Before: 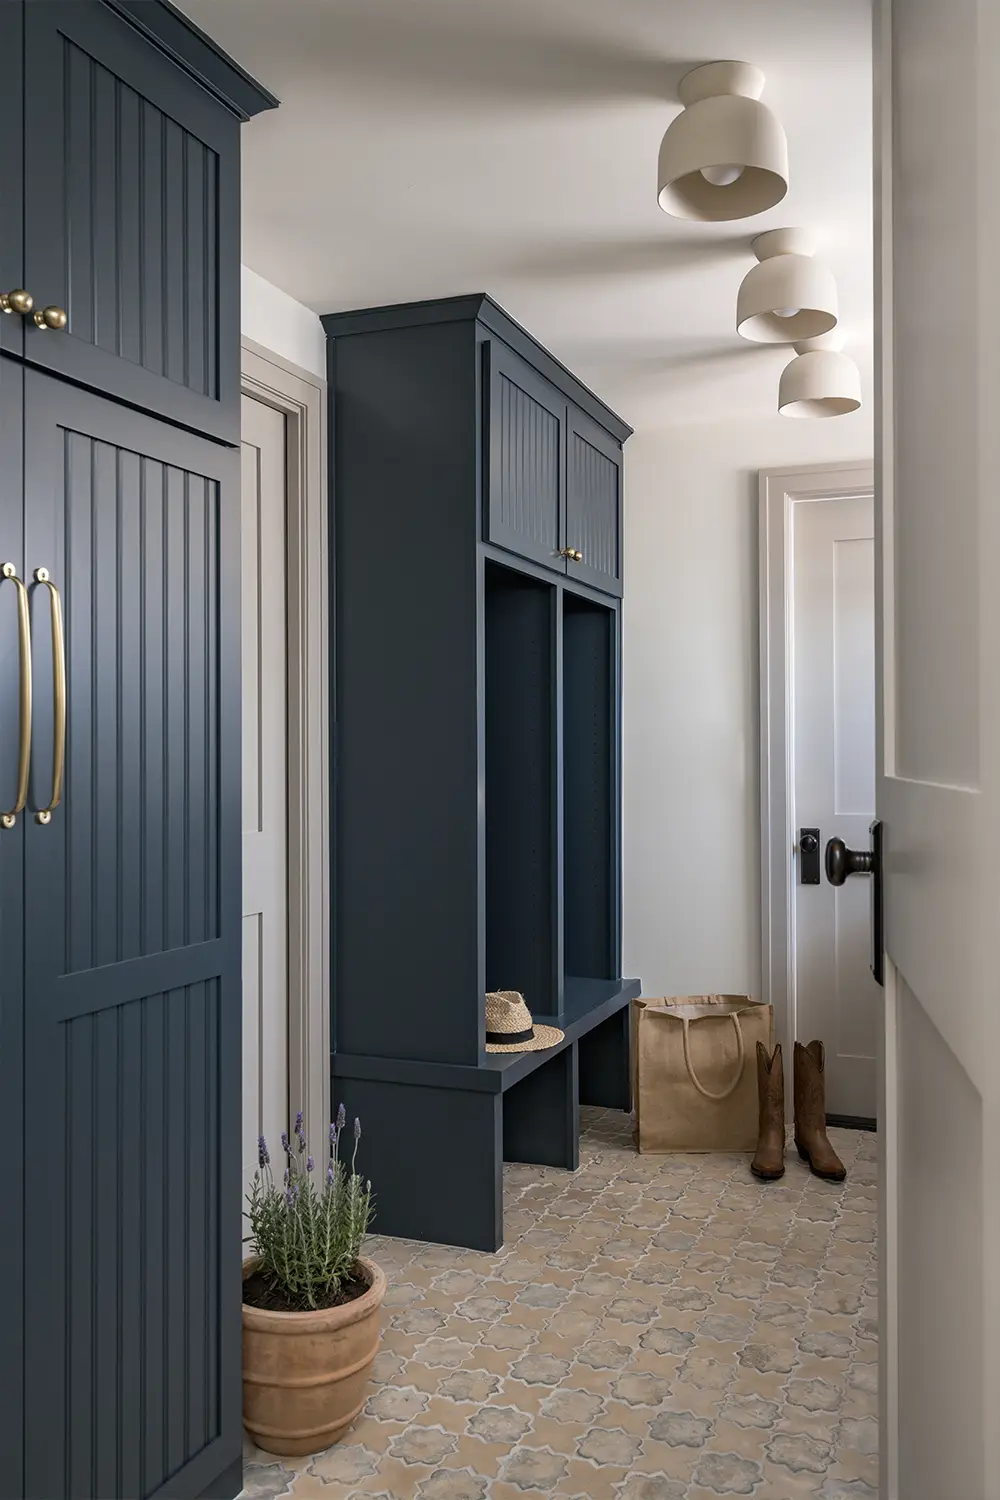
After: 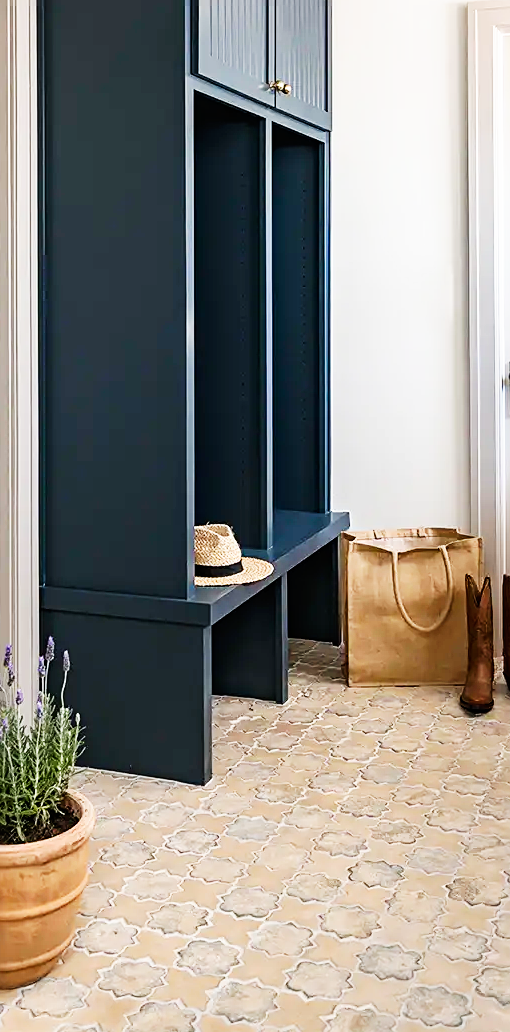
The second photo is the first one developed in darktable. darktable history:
base curve: curves: ch0 [(0, 0) (0.007, 0.004) (0.027, 0.03) (0.046, 0.07) (0.207, 0.54) (0.442, 0.872) (0.673, 0.972) (1, 1)], preserve colors none
crop and rotate: left 29.165%, top 31.185%, right 19.812%
sharpen: radius 2.136, amount 0.383, threshold 0.229
